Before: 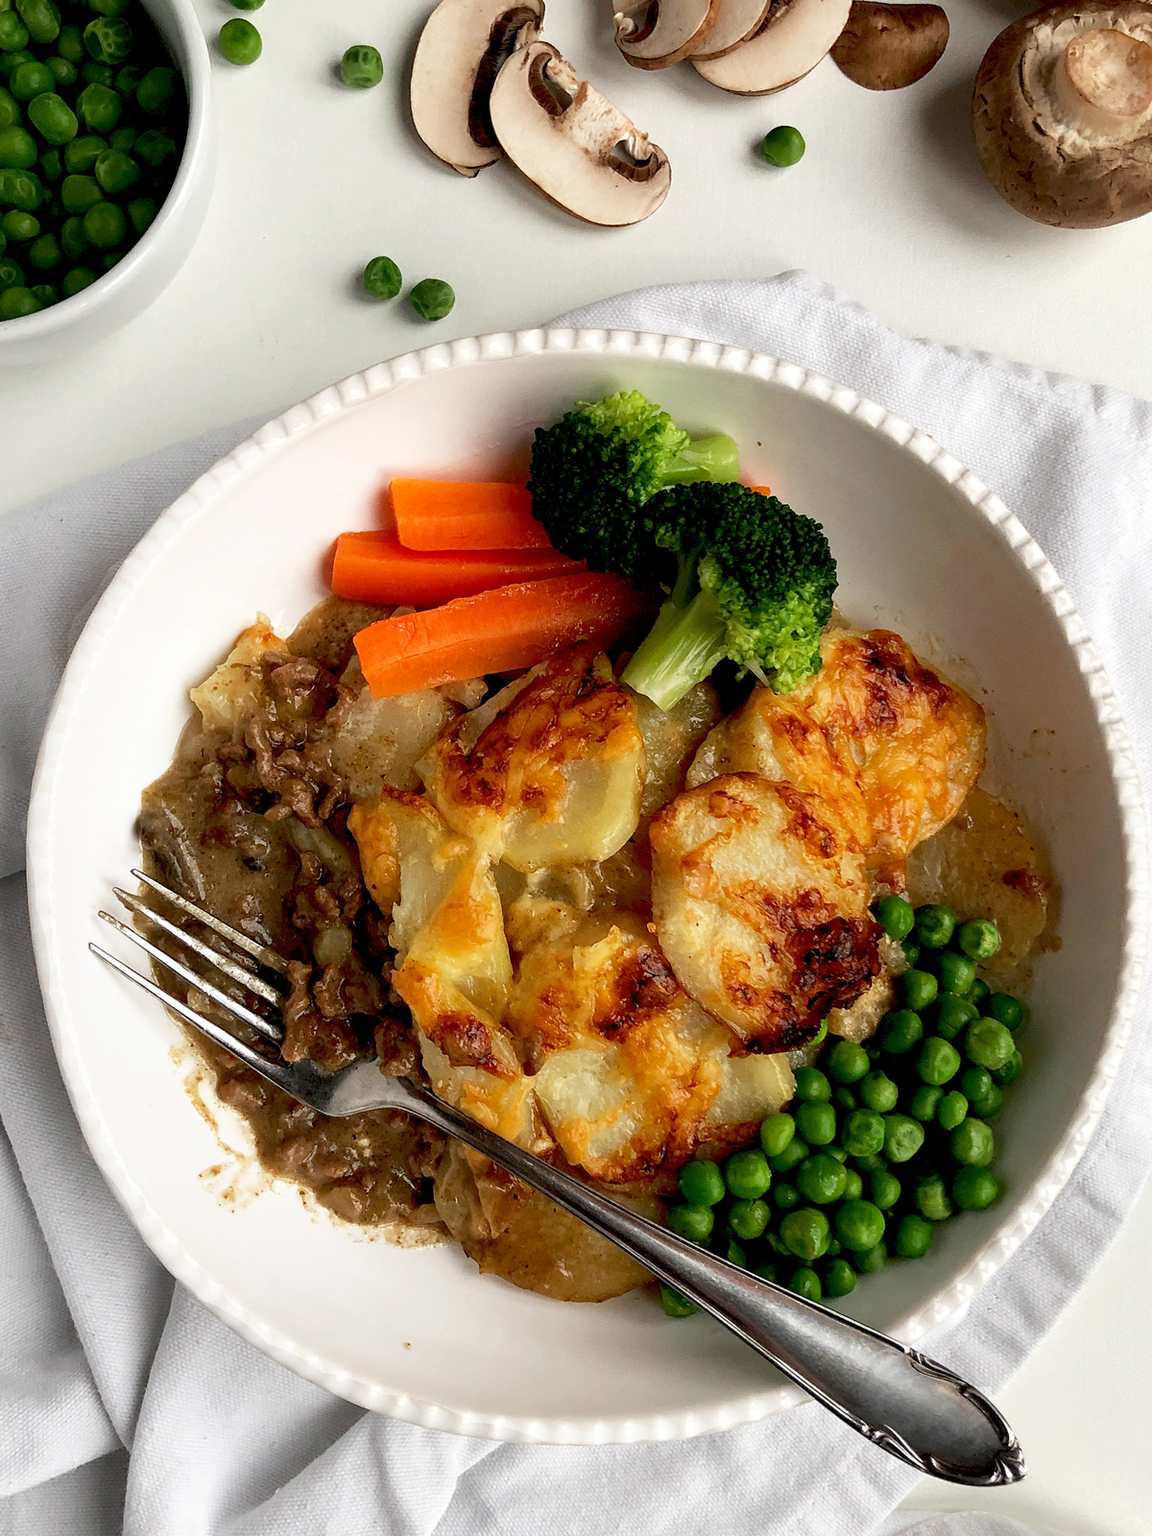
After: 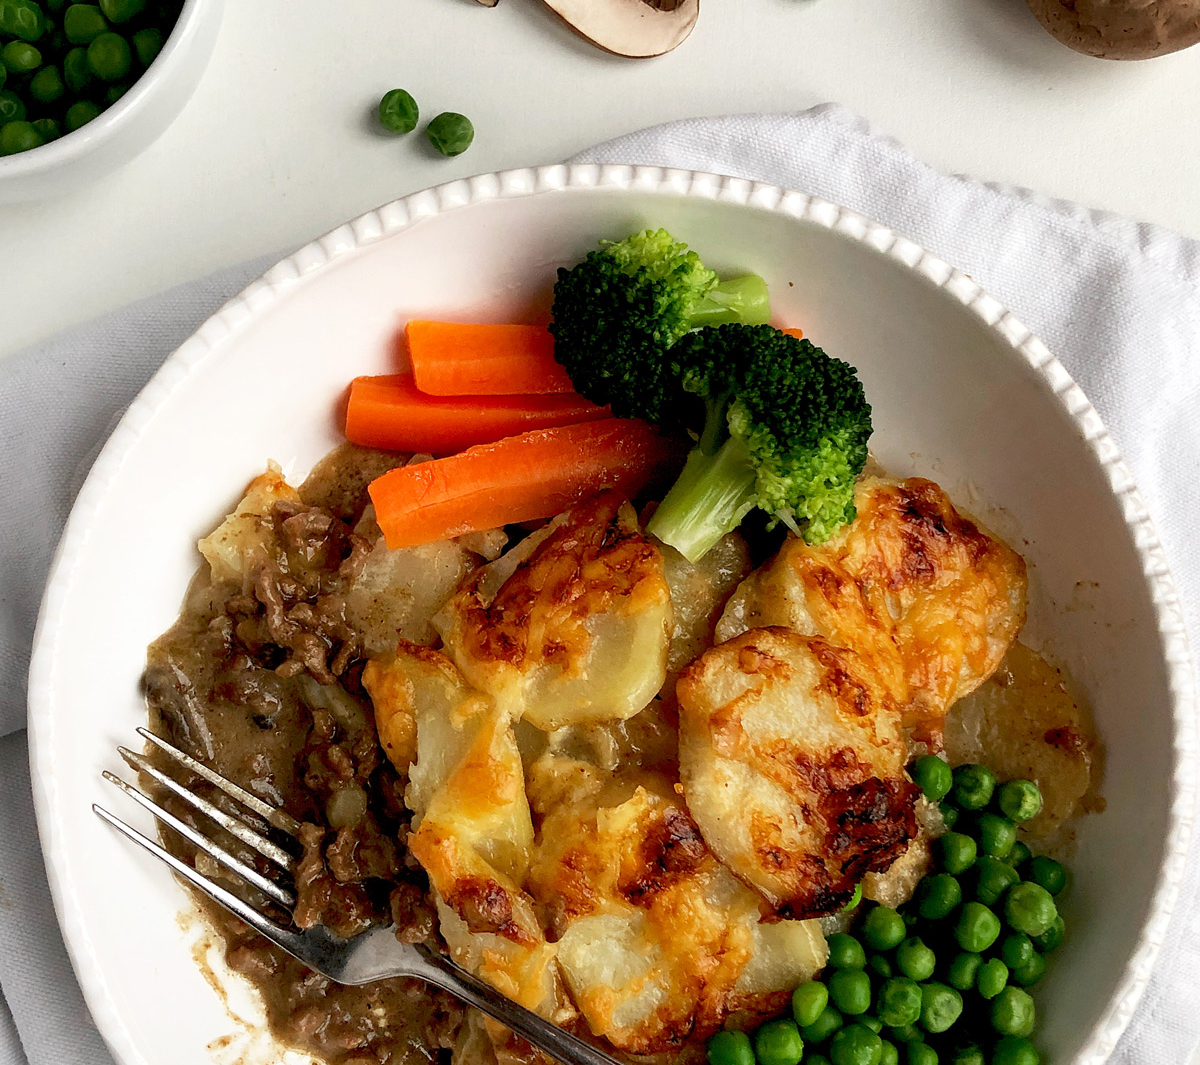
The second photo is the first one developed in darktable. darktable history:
crop: top 11.163%, bottom 22.264%
shadows and highlights: shadows 3.46, highlights -17.71, soften with gaussian
